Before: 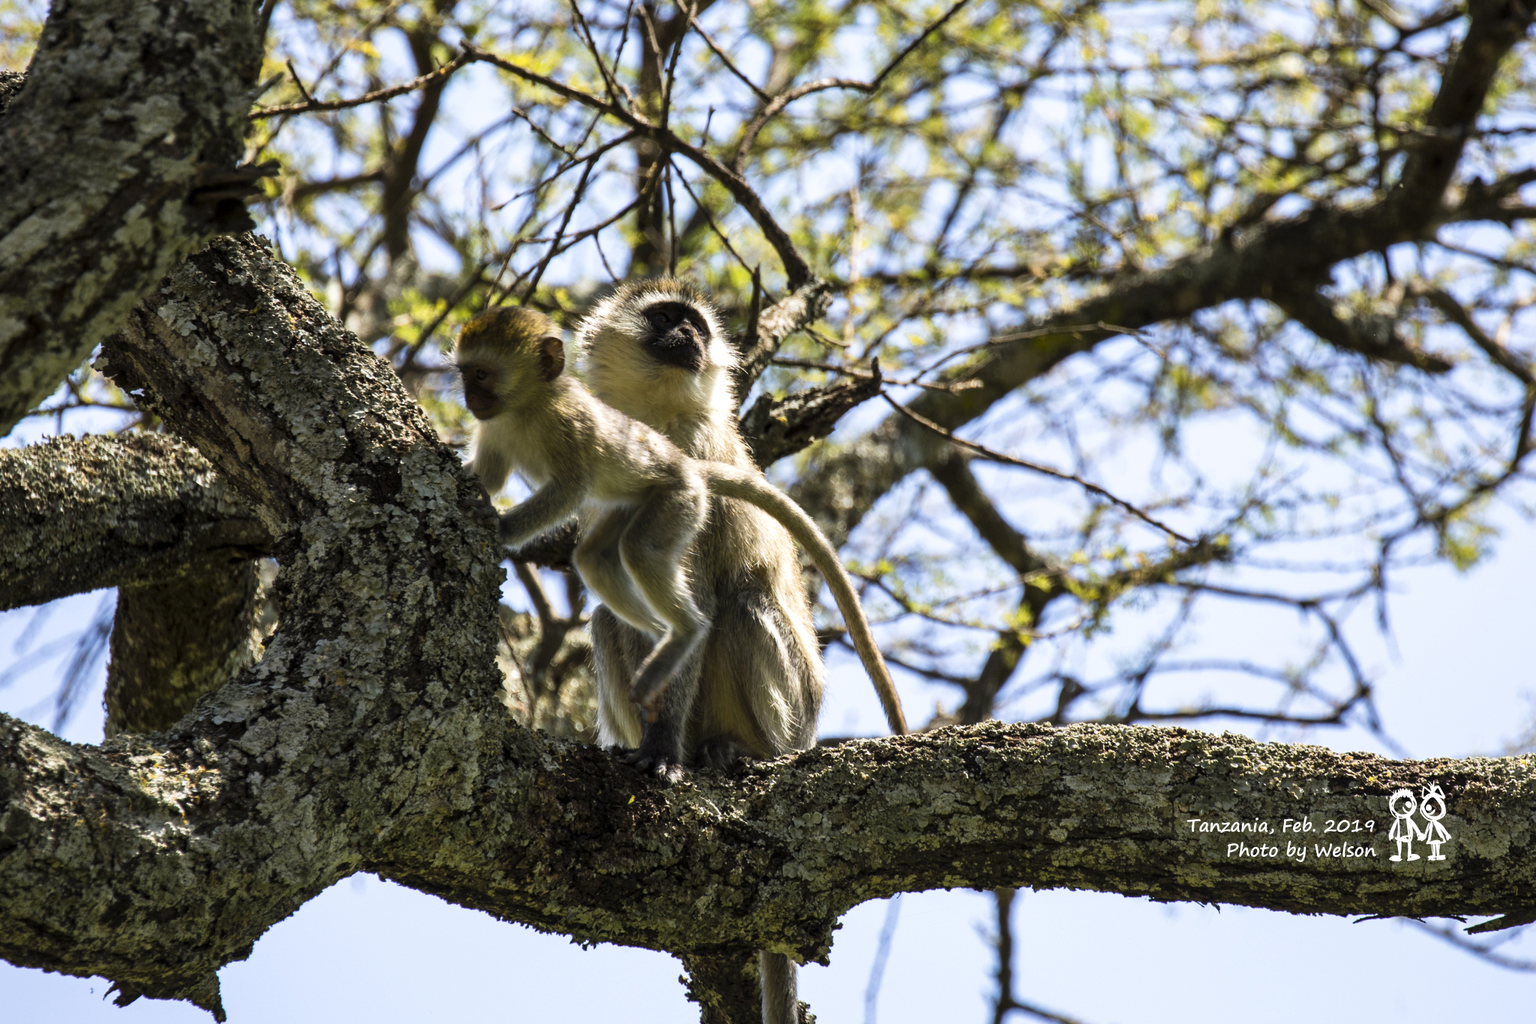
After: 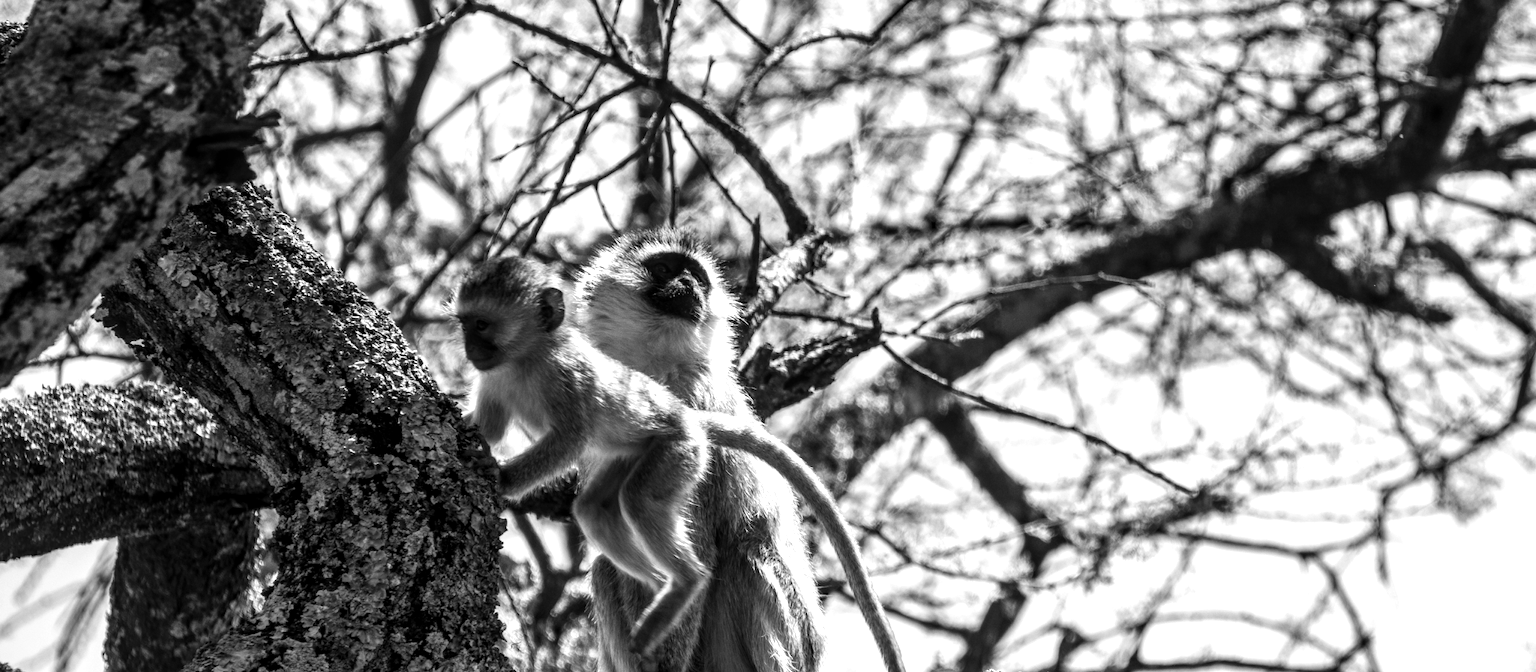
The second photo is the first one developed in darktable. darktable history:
color balance: output saturation 110%
monochrome: on, module defaults
tone equalizer: -8 EV -0.417 EV, -7 EV -0.389 EV, -6 EV -0.333 EV, -5 EV -0.222 EV, -3 EV 0.222 EV, -2 EV 0.333 EV, -1 EV 0.389 EV, +0 EV 0.417 EV, edges refinement/feathering 500, mask exposure compensation -1.57 EV, preserve details no
white balance: red 1.045, blue 0.932
crop and rotate: top 4.848%, bottom 29.503%
local contrast: detail 130%
